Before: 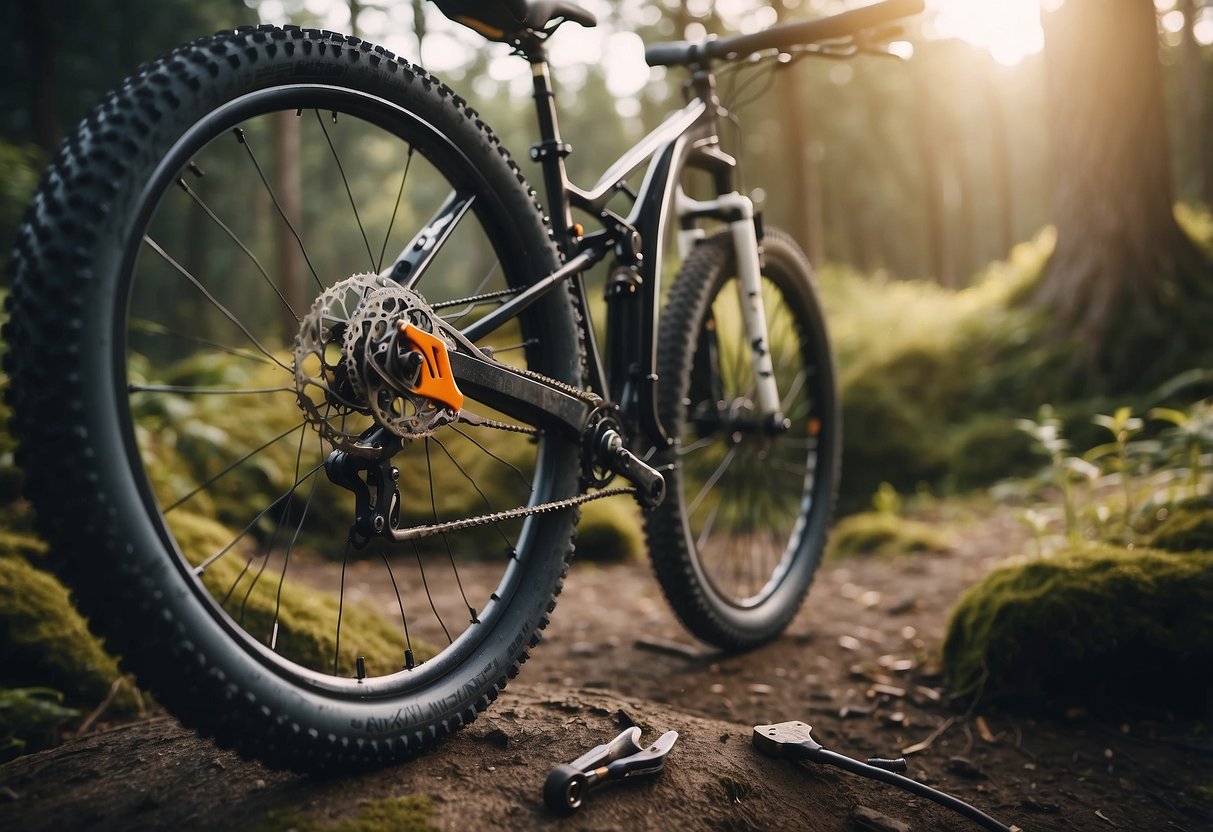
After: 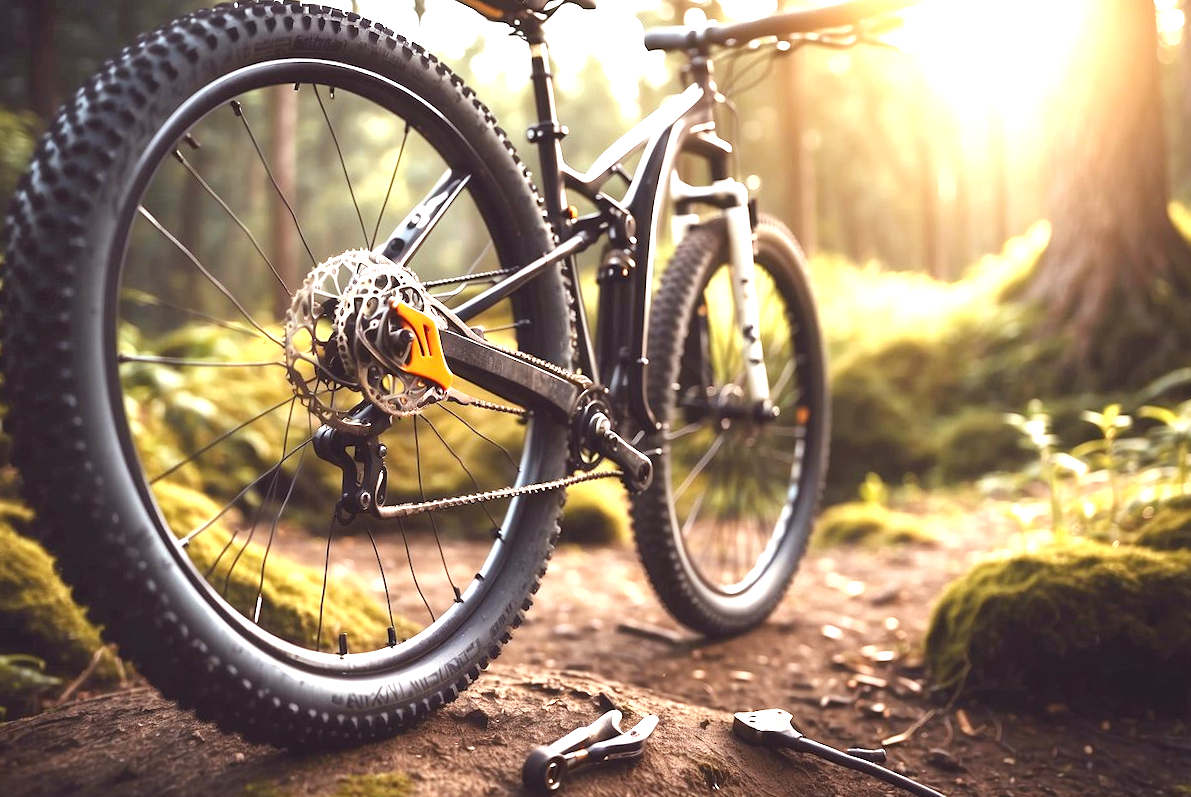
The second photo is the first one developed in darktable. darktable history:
rotate and perspective: rotation 1.57°, crop left 0.018, crop right 0.982, crop top 0.039, crop bottom 0.961
exposure: black level correction 0, exposure 1.625 EV, compensate exposure bias true, compensate highlight preservation false
rgb levels: mode RGB, independent channels, levels [[0, 0.474, 1], [0, 0.5, 1], [0, 0.5, 1]]
